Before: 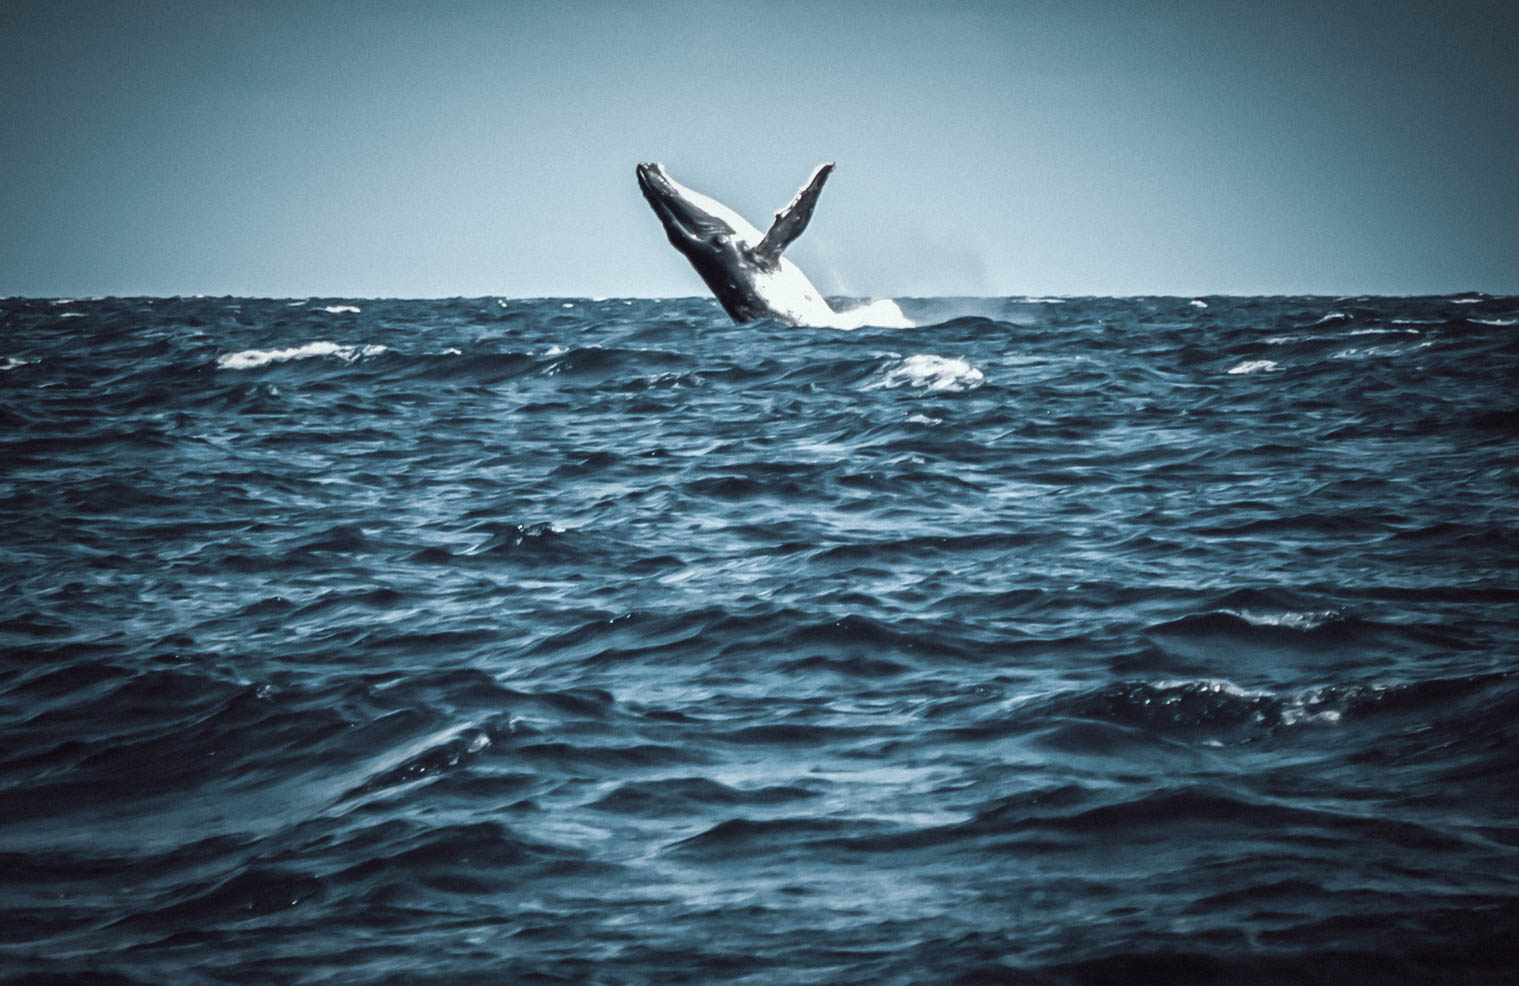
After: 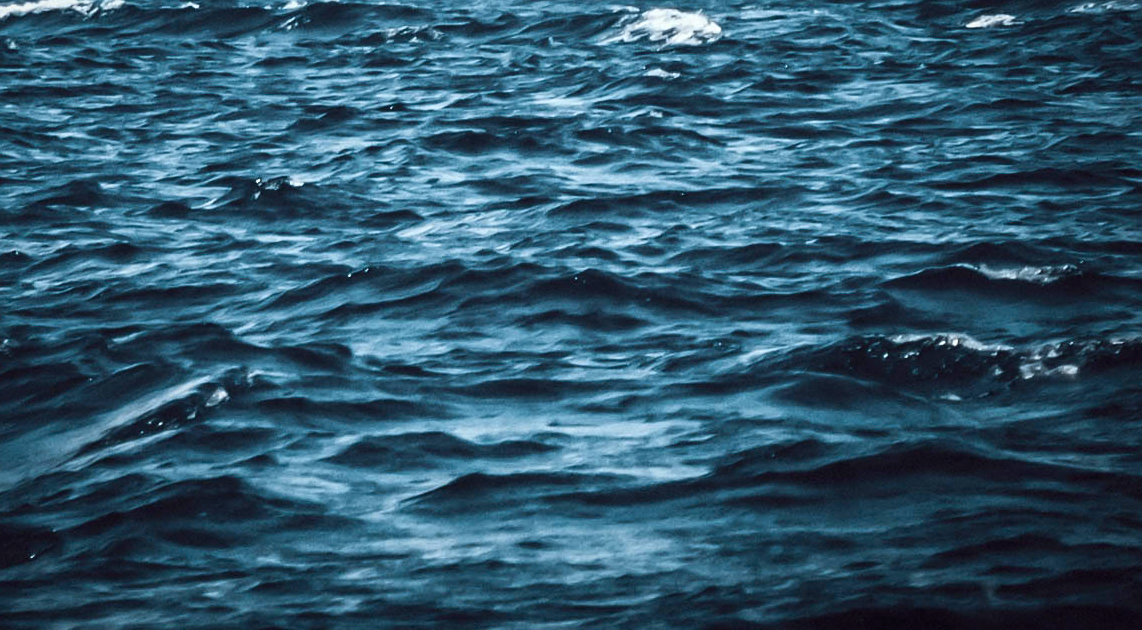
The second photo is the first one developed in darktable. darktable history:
sharpen: amount 0.201
contrast brightness saturation: contrast 0.163, saturation 0.314
crop and rotate: left 17.366%, top 35.144%, right 7.411%, bottom 0.88%
